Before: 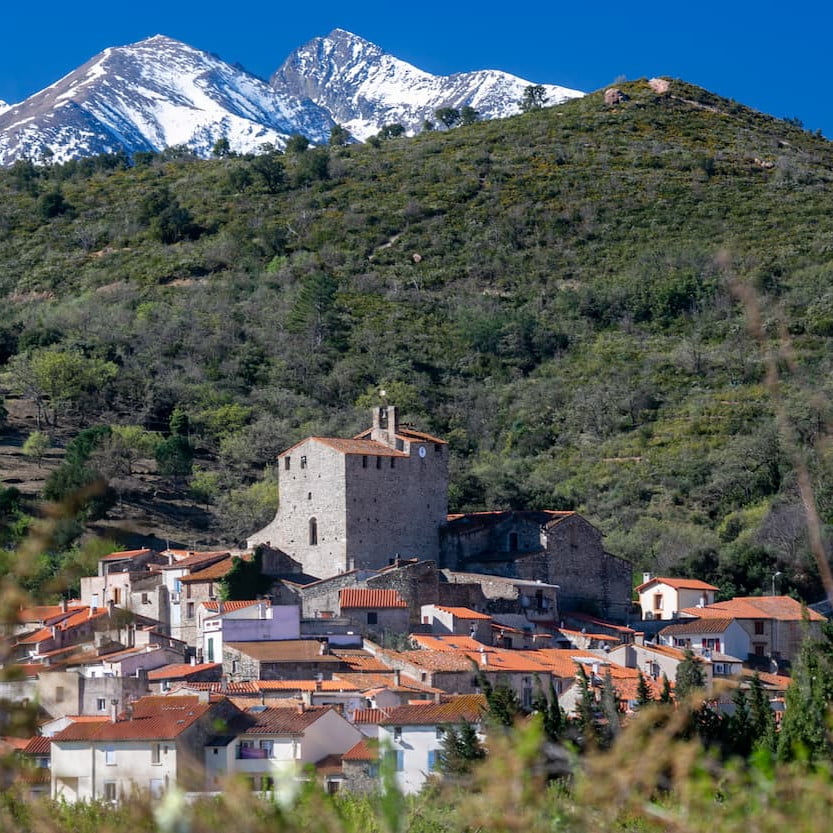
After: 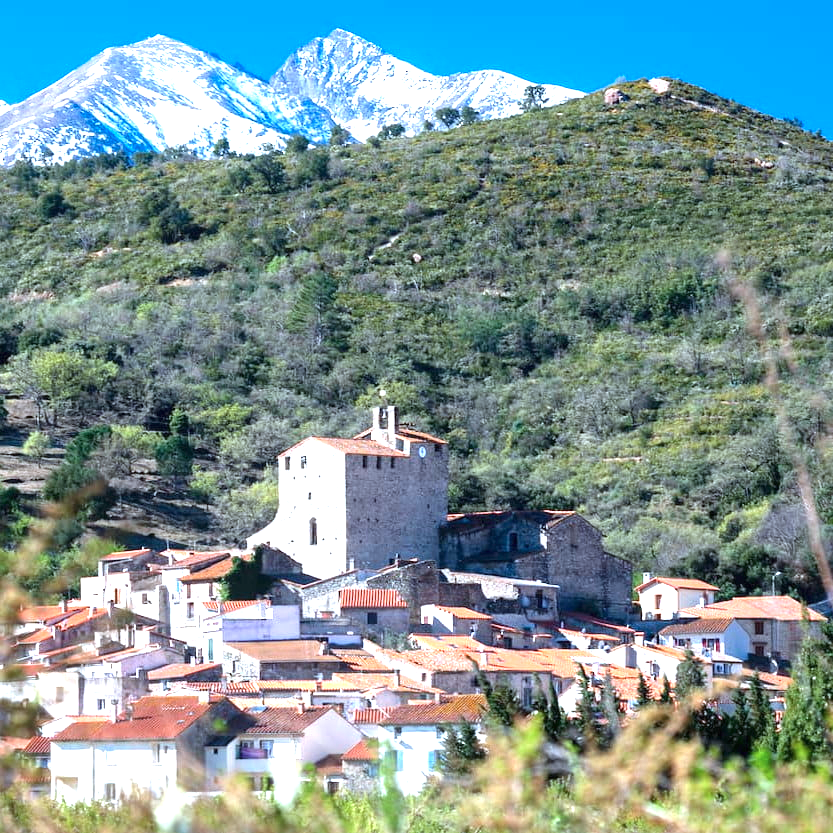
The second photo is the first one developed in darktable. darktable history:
color correction: highlights a* -4.18, highlights b* -10.81
exposure: black level correction 0, exposure 1.5 EV, compensate exposure bias true, compensate highlight preservation false
